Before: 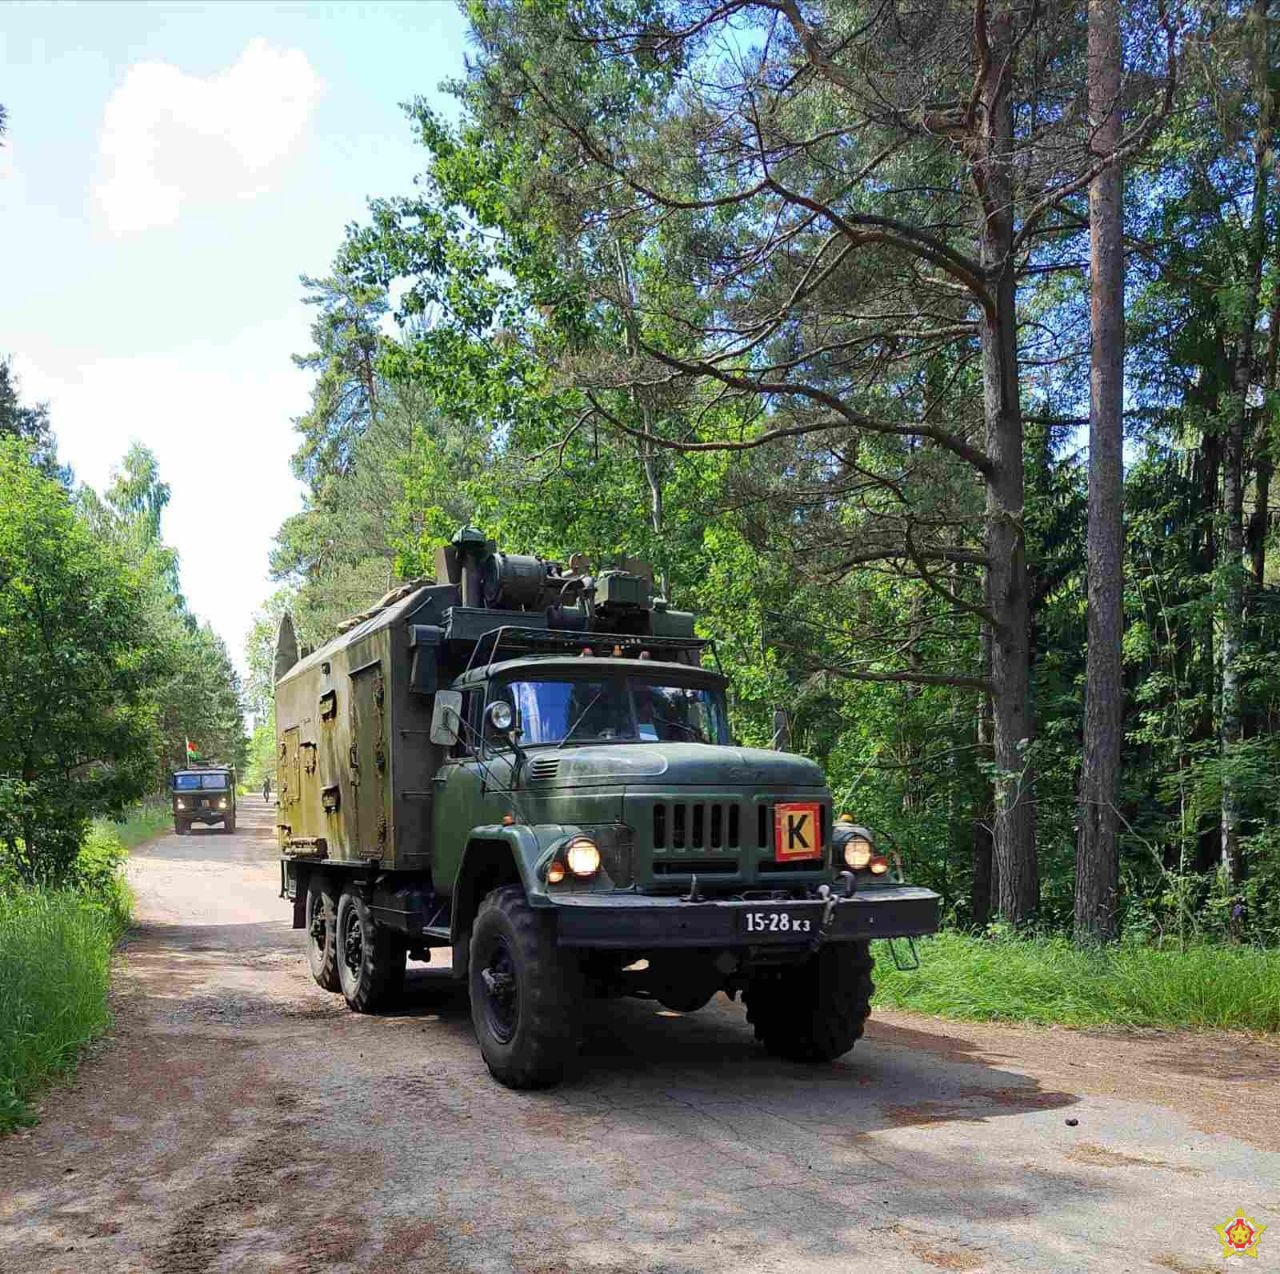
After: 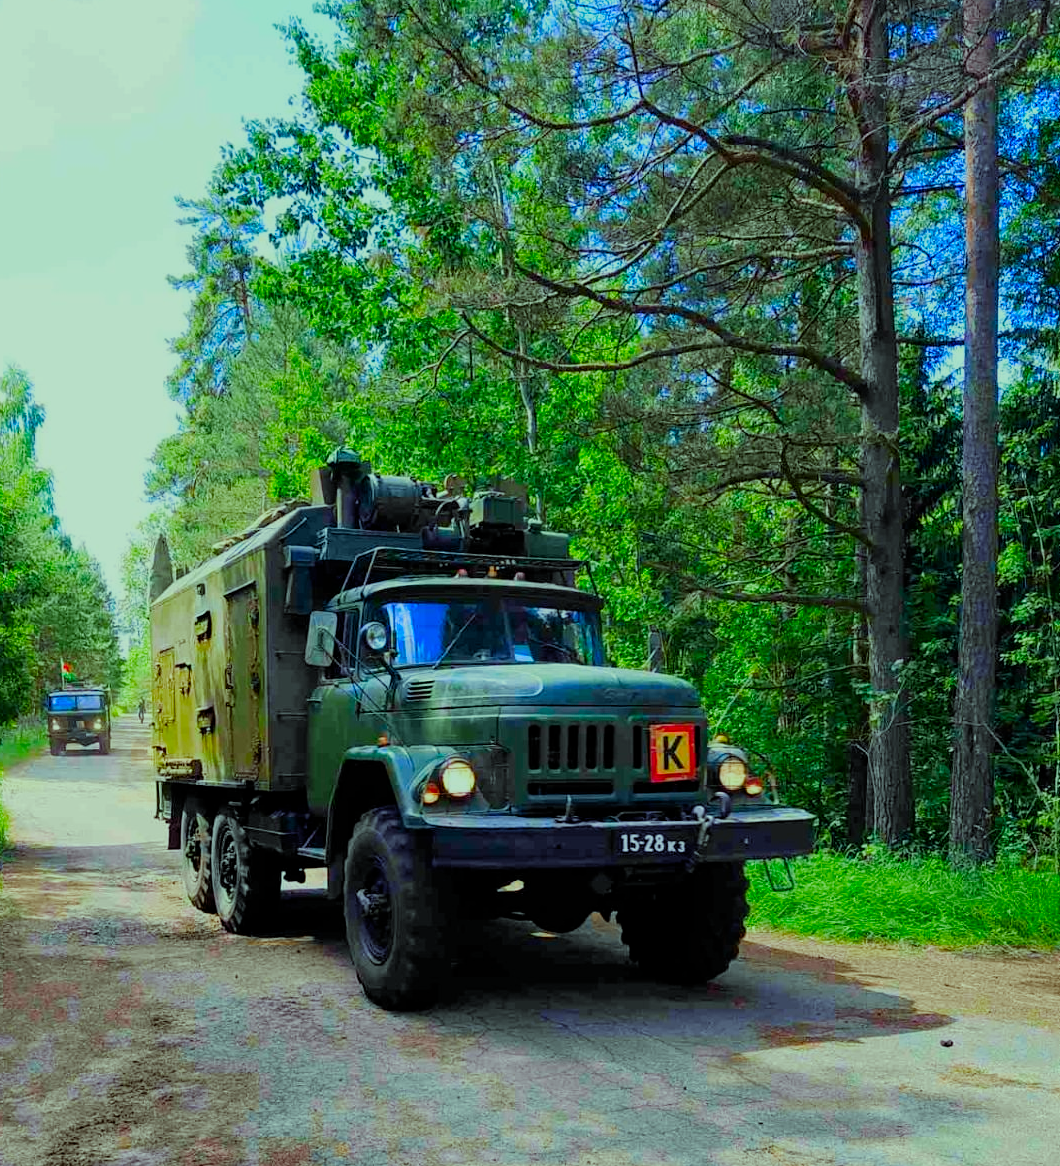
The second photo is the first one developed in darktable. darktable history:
filmic rgb: middle gray luminance 18.42%, black relative exposure -11.25 EV, white relative exposure 3.75 EV, threshold 6 EV, target black luminance 0%, hardness 5.87, latitude 57.4%, contrast 0.963, shadows ↔ highlights balance 49.98%, add noise in highlights 0, preserve chrominance luminance Y, color science v3 (2019), use custom middle-gray values true, iterations of high-quality reconstruction 0, contrast in highlights soft, enable highlight reconstruction true
white balance: red 0.954, blue 1.079
crop: left 9.807%, top 6.259%, right 7.334%, bottom 2.177%
color correction: highlights a* -10.77, highlights b* 9.8, saturation 1.72
